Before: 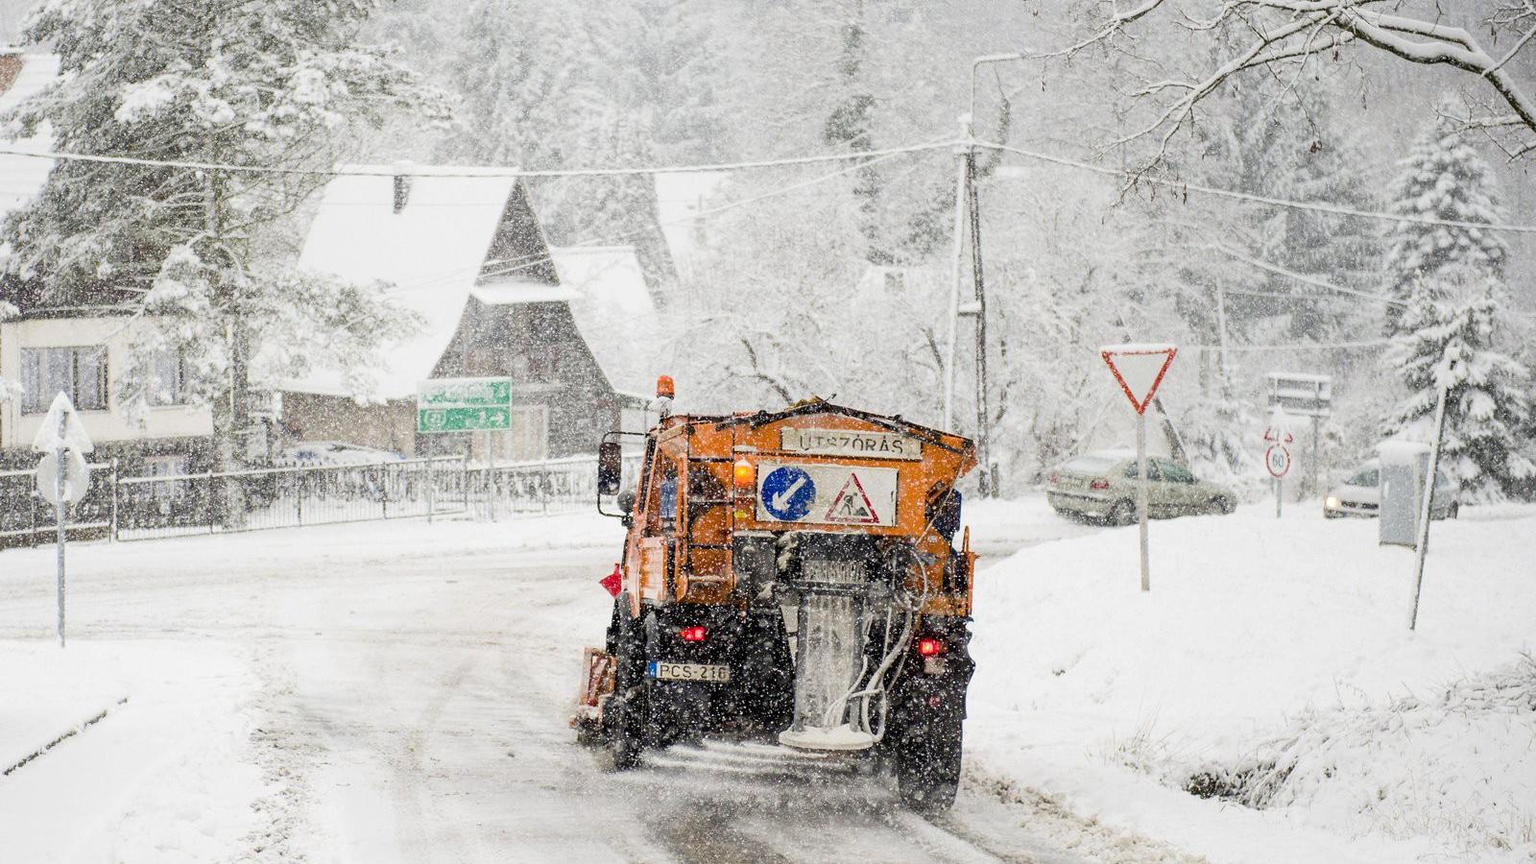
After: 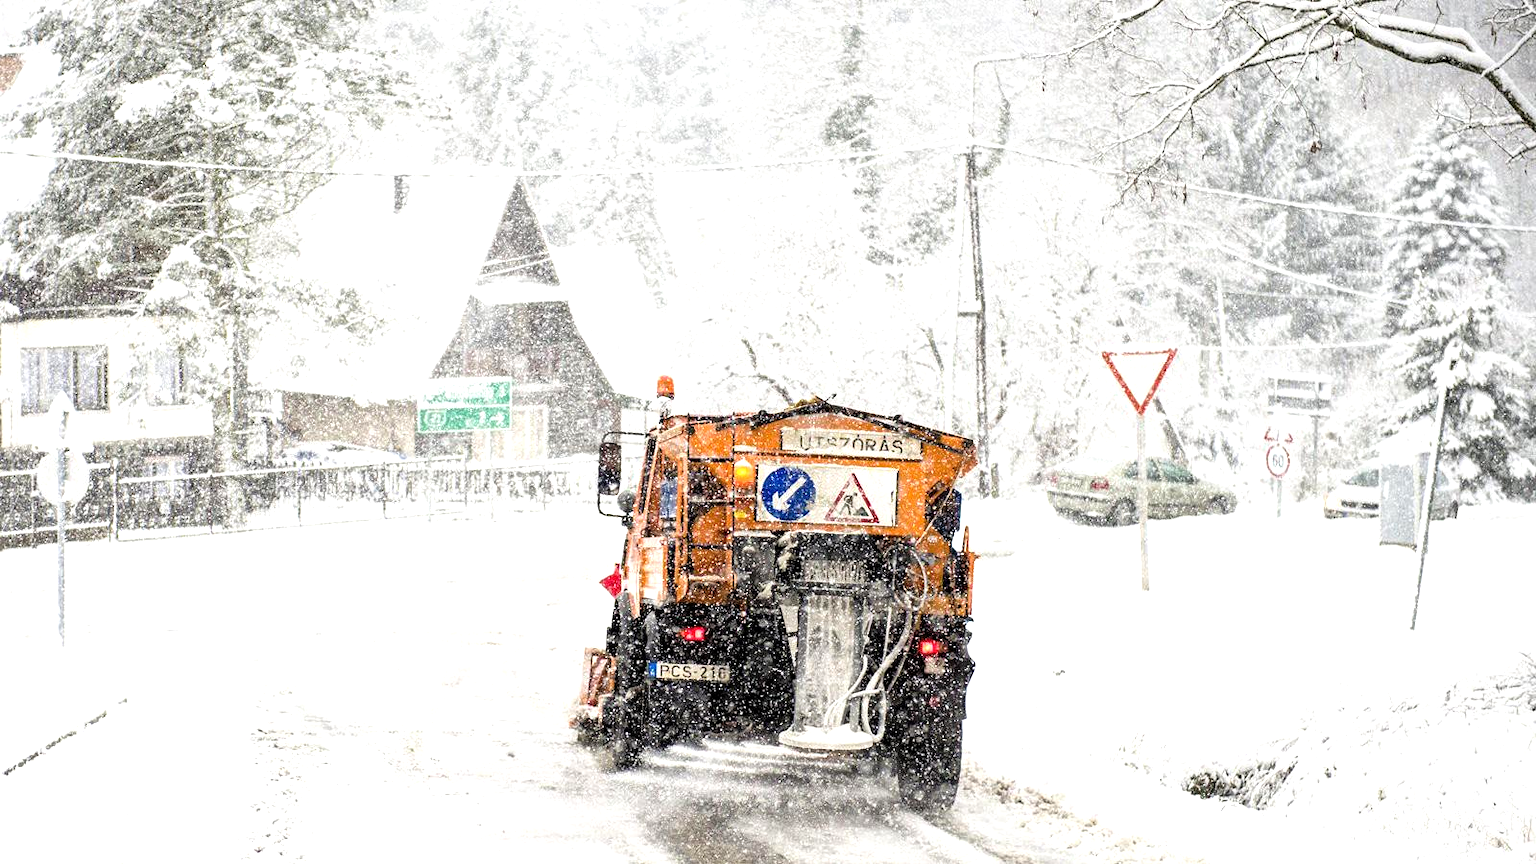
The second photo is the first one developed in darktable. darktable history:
local contrast: mode bilateral grid, contrast 21, coarseness 49, detail 120%, midtone range 0.2
tone equalizer: -8 EV -0.72 EV, -7 EV -0.706 EV, -6 EV -0.608 EV, -5 EV -0.402 EV, -3 EV 0.371 EV, -2 EV 0.6 EV, -1 EV 0.676 EV, +0 EV 0.74 EV
